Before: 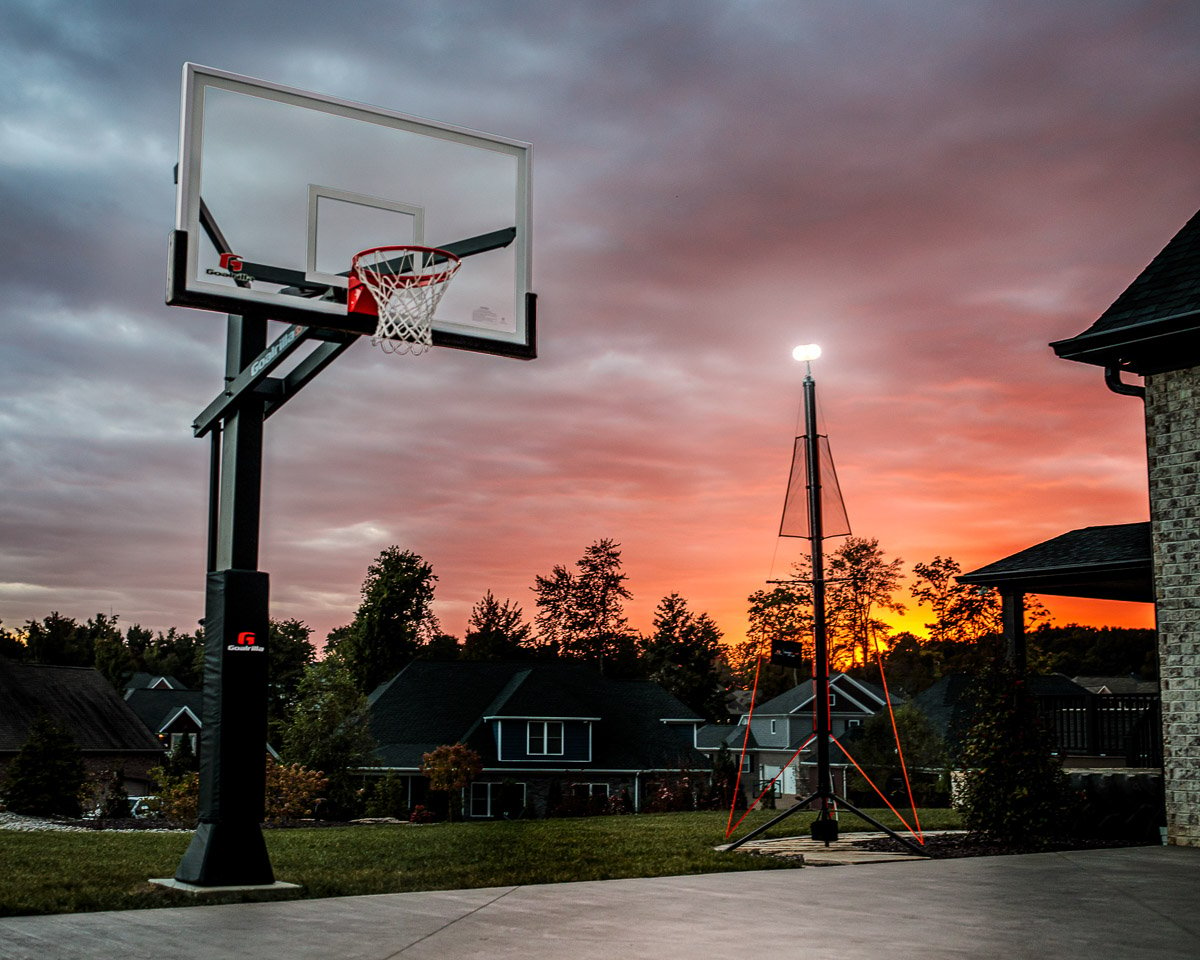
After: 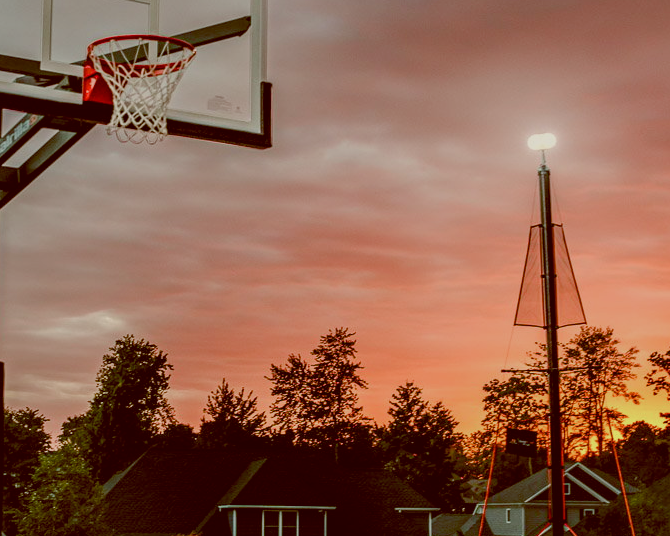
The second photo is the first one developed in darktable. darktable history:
color balance: lift [1.001, 1.007, 1, 0.993], gamma [1.023, 1.026, 1.01, 0.974], gain [0.964, 1.059, 1.073, 0.927]
crop and rotate: left 22.13%, top 22.054%, right 22.026%, bottom 22.102%
color balance rgb: shadows lift › chroma 1%, shadows lift › hue 113°, highlights gain › chroma 0.2%, highlights gain › hue 333°, perceptual saturation grading › global saturation 20%, perceptual saturation grading › highlights -50%, perceptual saturation grading › shadows 25%, contrast -20%
